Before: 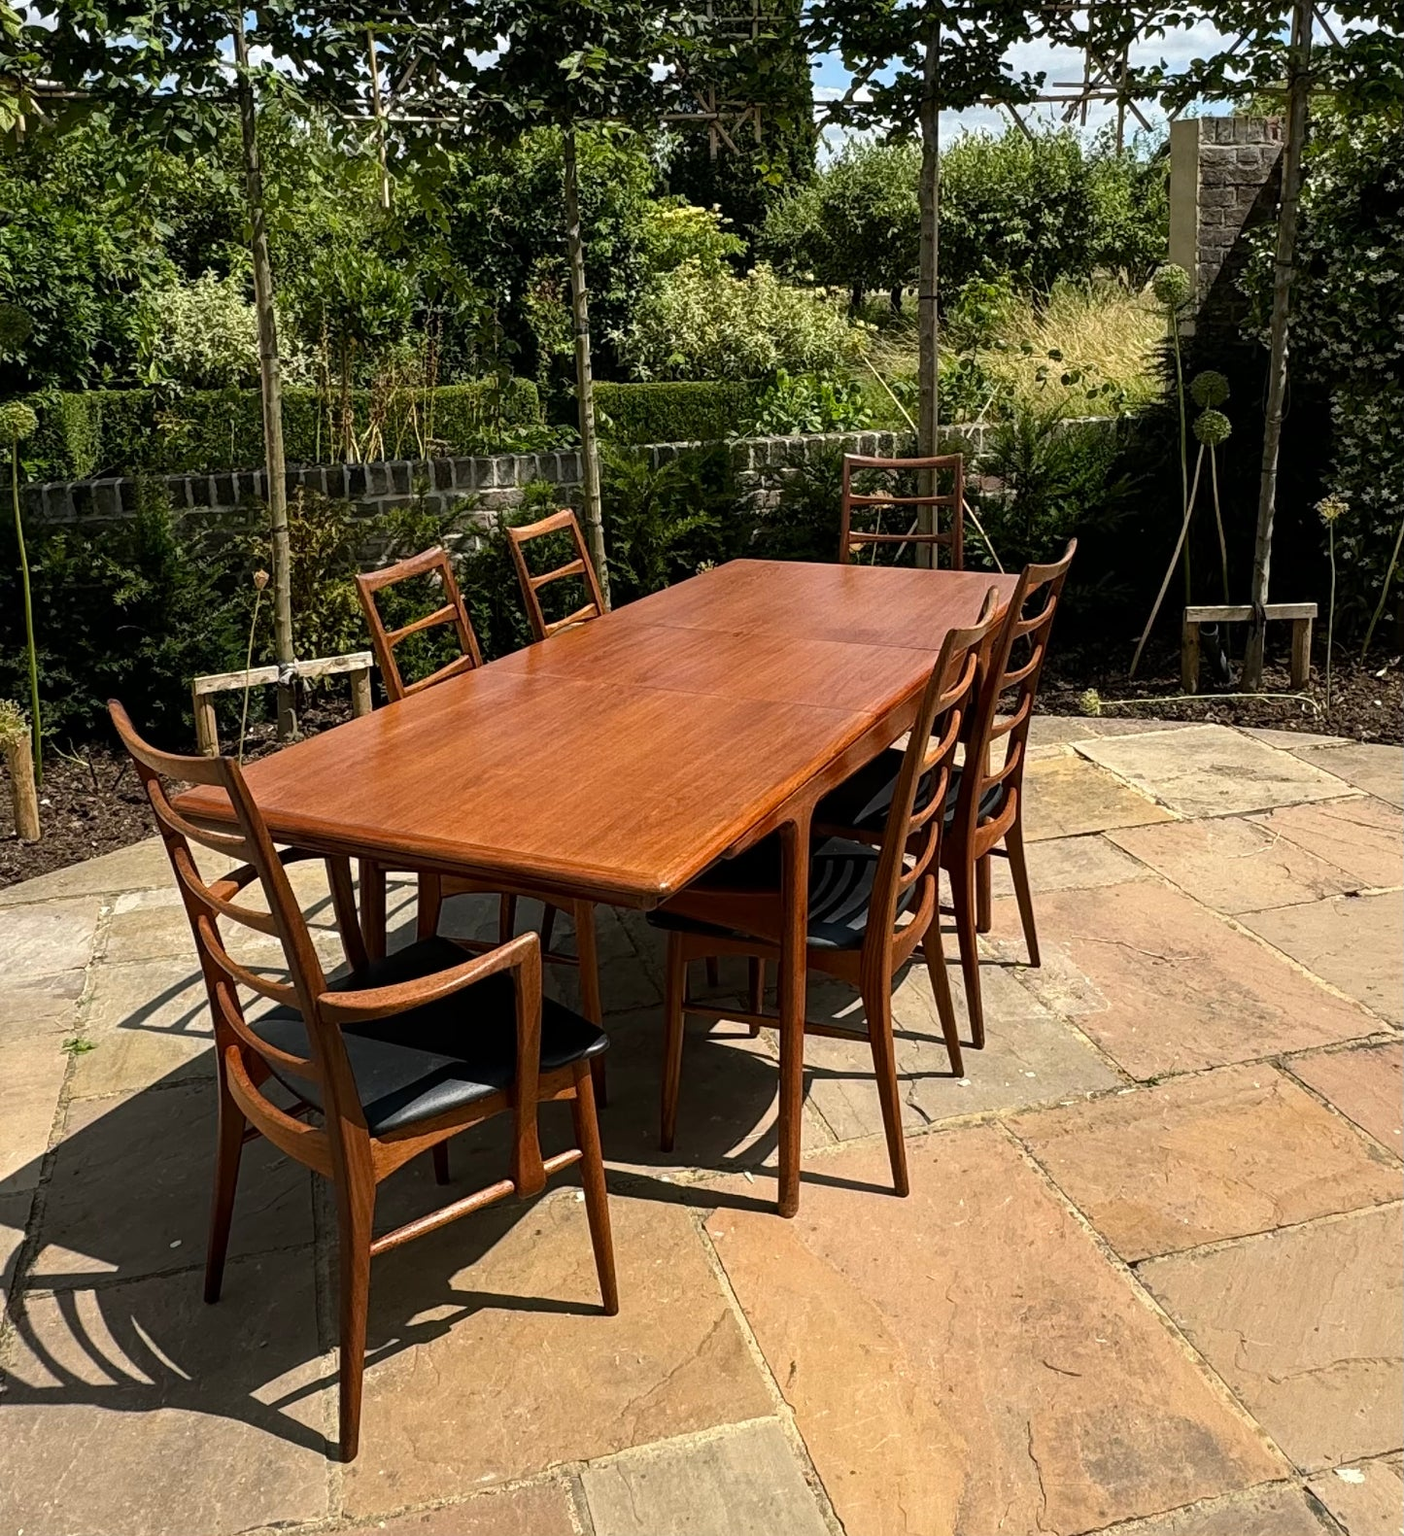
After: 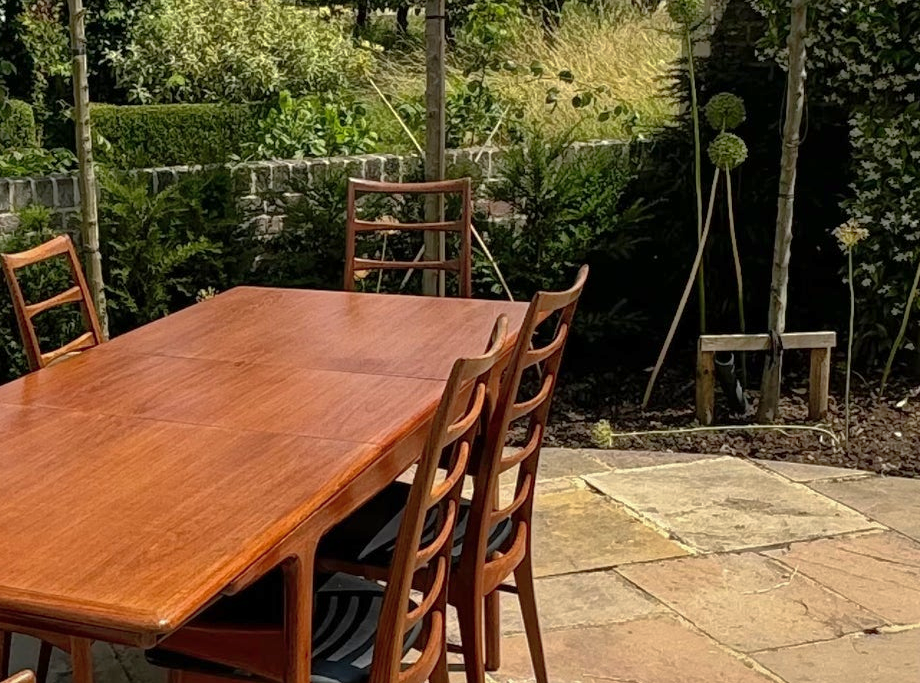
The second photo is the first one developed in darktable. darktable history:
shadows and highlights: on, module defaults
crop: left 36.005%, top 18.293%, right 0.31%, bottom 38.444%
